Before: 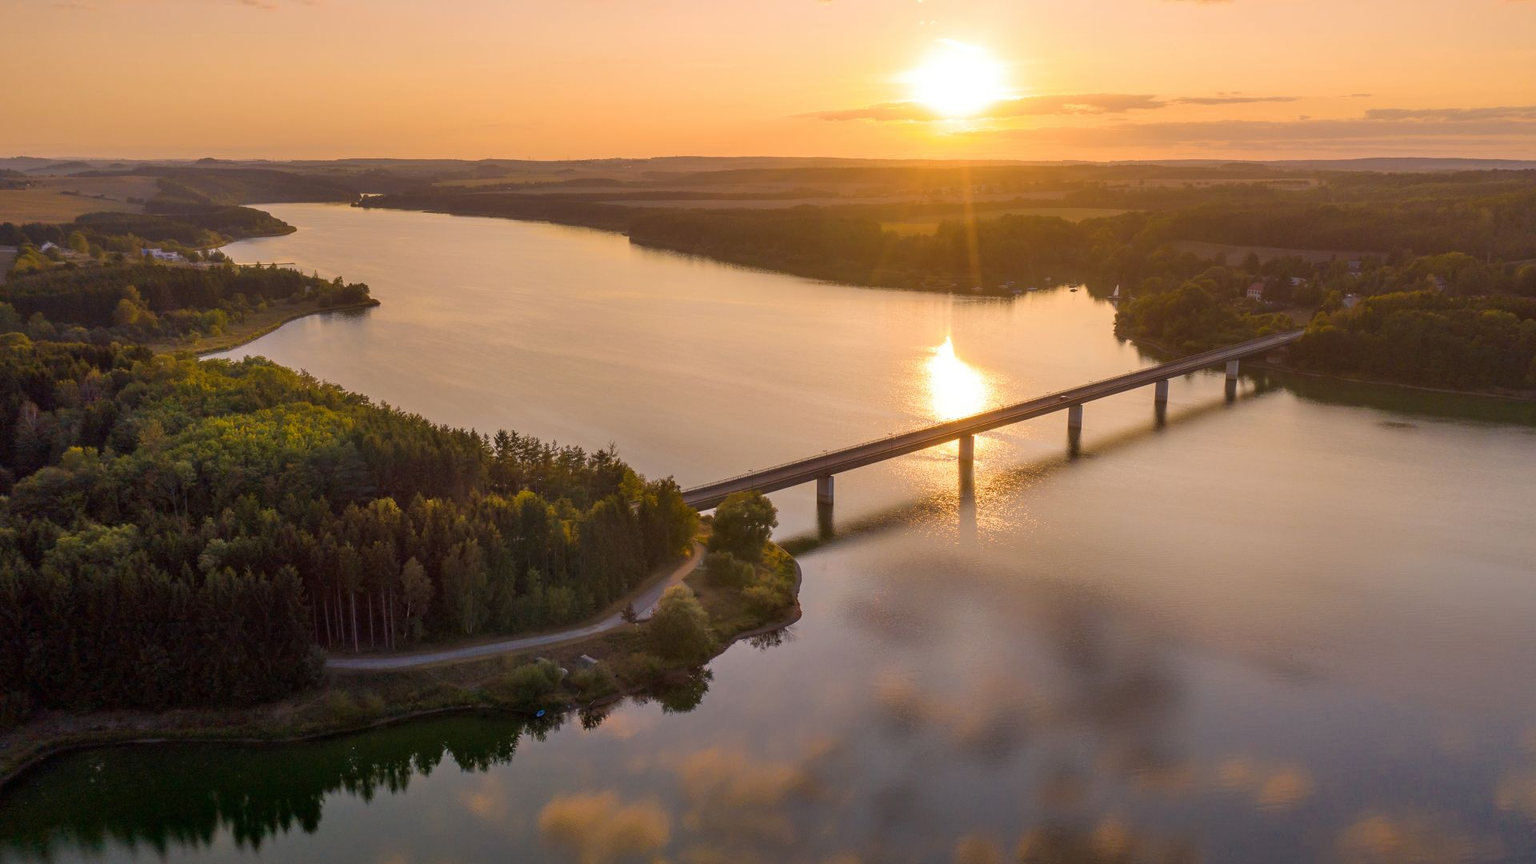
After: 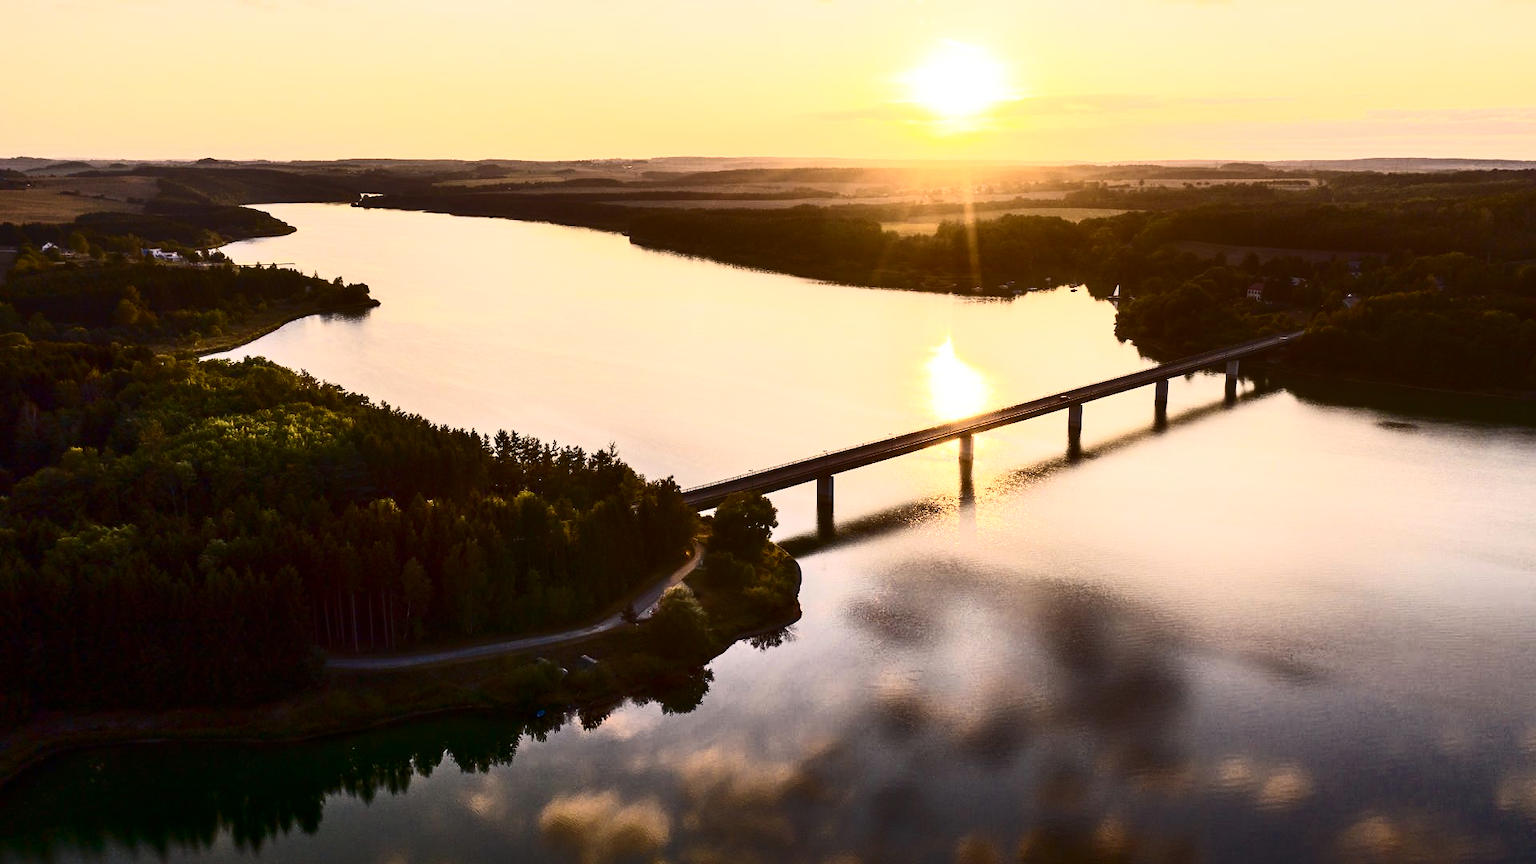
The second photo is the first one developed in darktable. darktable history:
contrast brightness saturation: contrast 0.934, brightness 0.203
